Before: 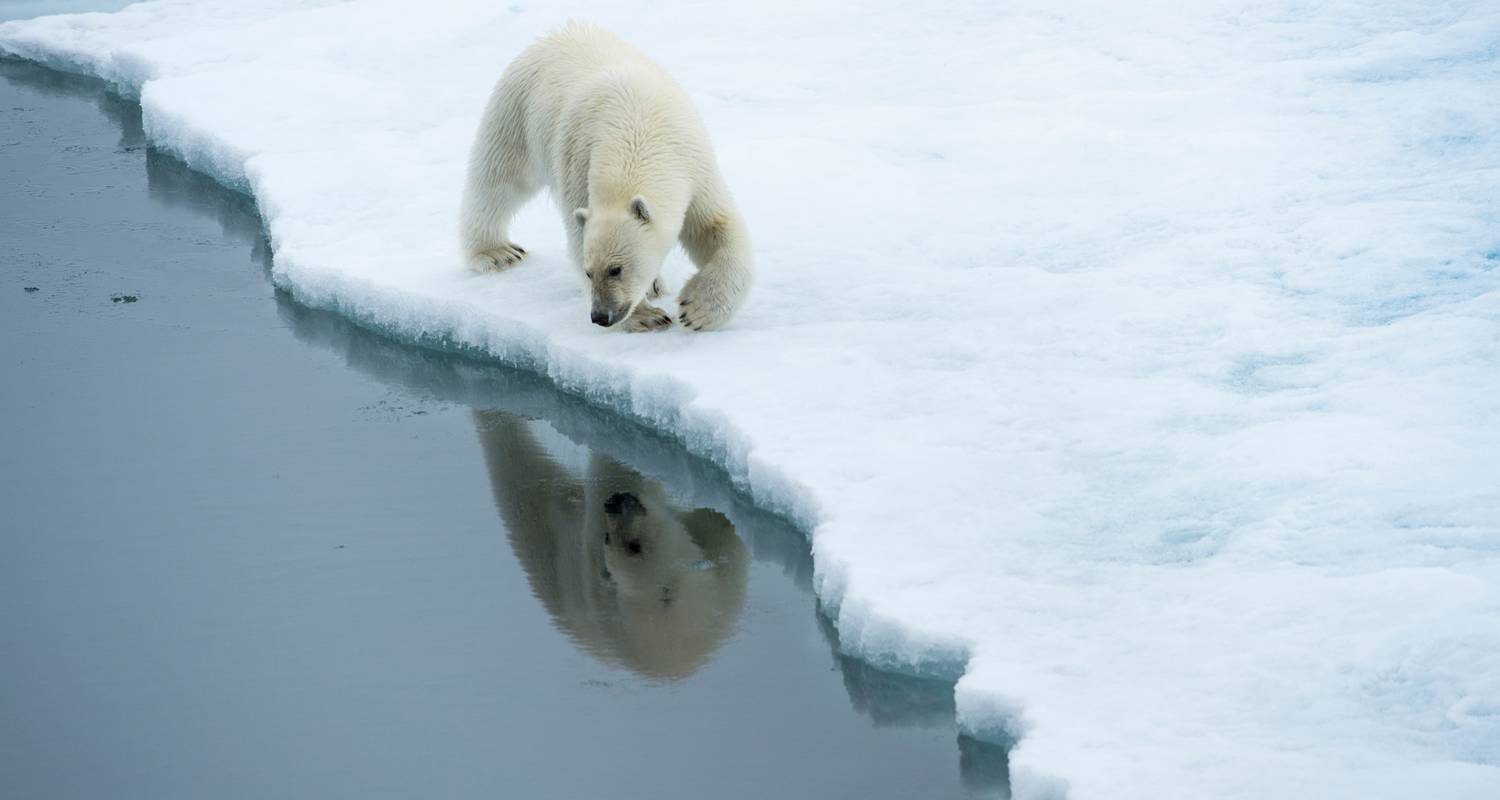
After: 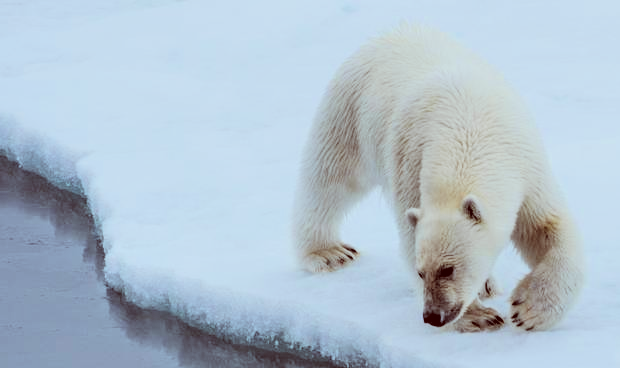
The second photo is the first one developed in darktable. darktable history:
filmic rgb: black relative exposure -5.12 EV, white relative exposure 3.99 EV, threshold 3.06 EV, hardness 2.89, contrast 1.297, highlights saturation mix -30.56%, color science v6 (2022), enable highlight reconstruction true
color calibration: illuminant as shot in camera, x 0.358, y 0.373, temperature 4628.91 K
color correction: highlights a* -7, highlights b* -0.158, shadows a* 20.12, shadows b* 10.93
crop and rotate: left 11.243%, top 0.063%, right 47.396%, bottom 53.841%
local contrast: on, module defaults
color zones: curves: ch1 [(0.263, 0.53) (0.376, 0.287) (0.487, 0.512) (0.748, 0.547) (1, 0.513)]; ch2 [(0.262, 0.45) (0.751, 0.477)]
